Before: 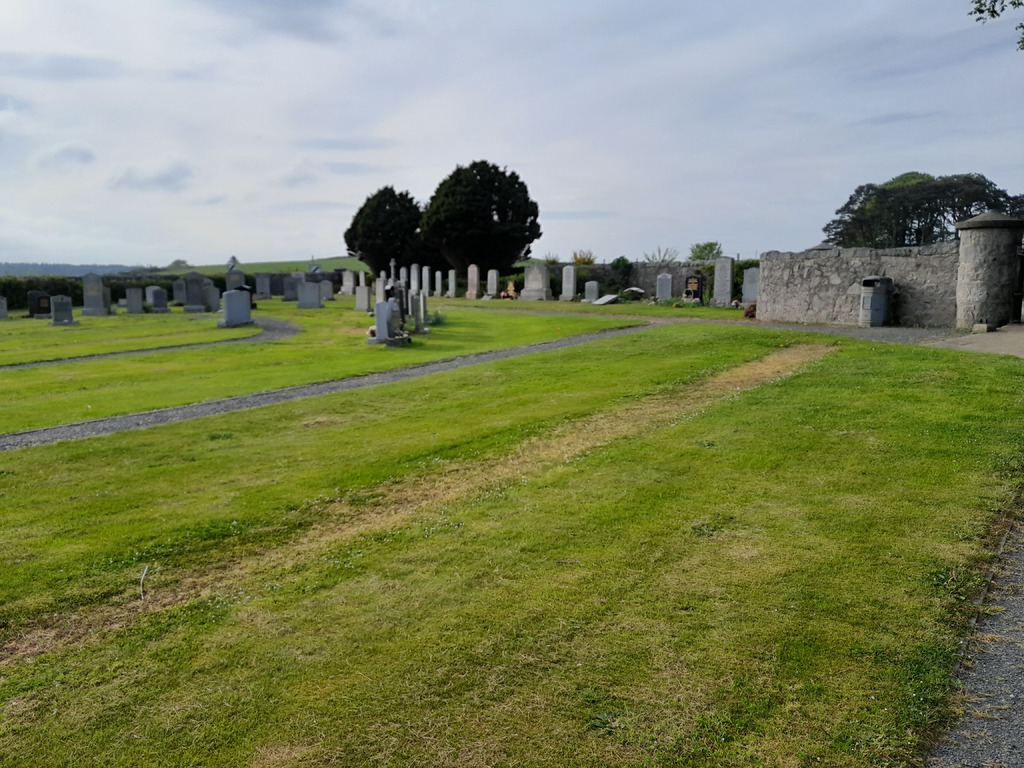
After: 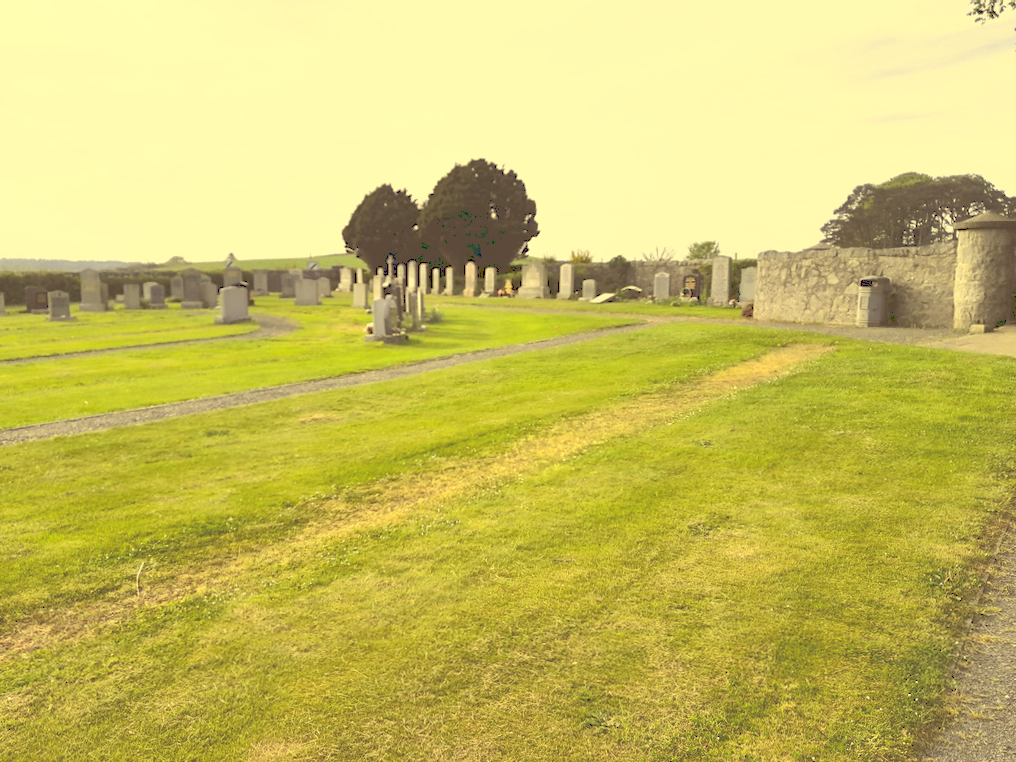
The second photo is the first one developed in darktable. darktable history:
tone equalizer: -8 EV -0.422 EV, -7 EV -0.42 EV, -6 EV -0.327 EV, -5 EV -0.237 EV, -3 EV 0.245 EV, -2 EV 0.317 EV, -1 EV 0.411 EV, +0 EV 0.412 EV, edges refinement/feathering 500, mask exposure compensation -1.26 EV, preserve details no
tone curve: curves: ch0 [(0, 0) (0.003, 0.326) (0.011, 0.332) (0.025, 0.352) (0.044, 0.378) (0.069, 0.4) (0.1, 0.416) (0.136, 0.432) (0.177, 0.468) (0.224, 0.509) (0.277, 0.554) (0.335, 0.6) (0.399, 0.642) (0.468, 0.693) (0.543, 0.753) (0.623, 0.818) (0.709, 0.897) (0.801, 0.974) (0.898, 0.991) (1, 1)], preserve colors none
crop and rotate: angle -0.322°
color correction: highlights a* -0.396, highlights b* 39.62, shadows a* 9.58, shadows b* -0.508
